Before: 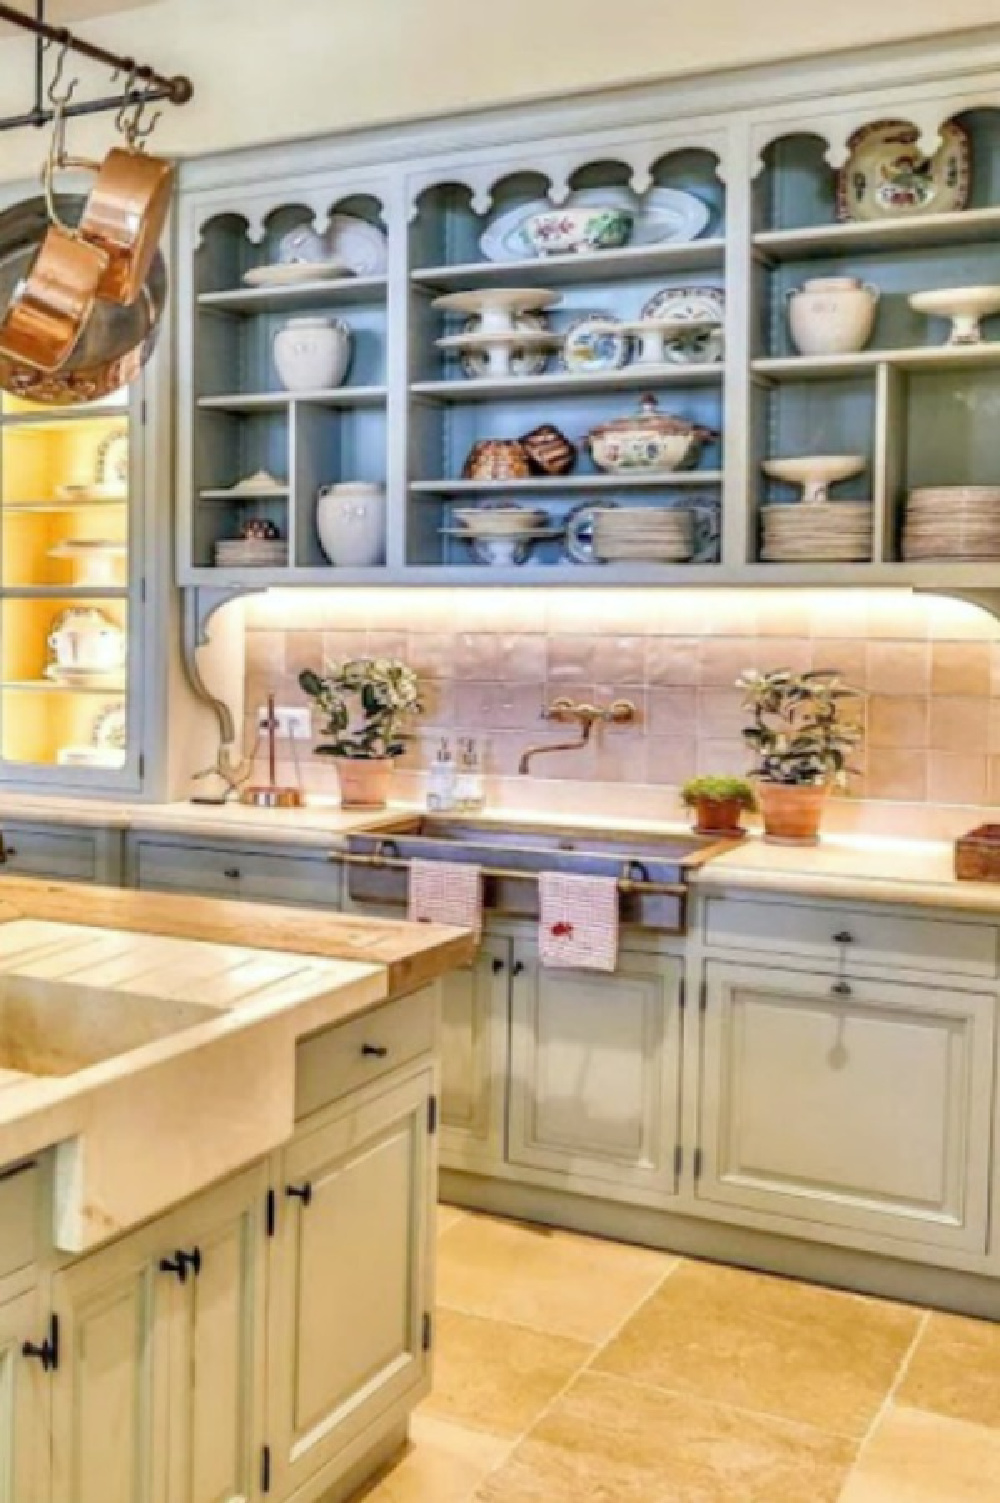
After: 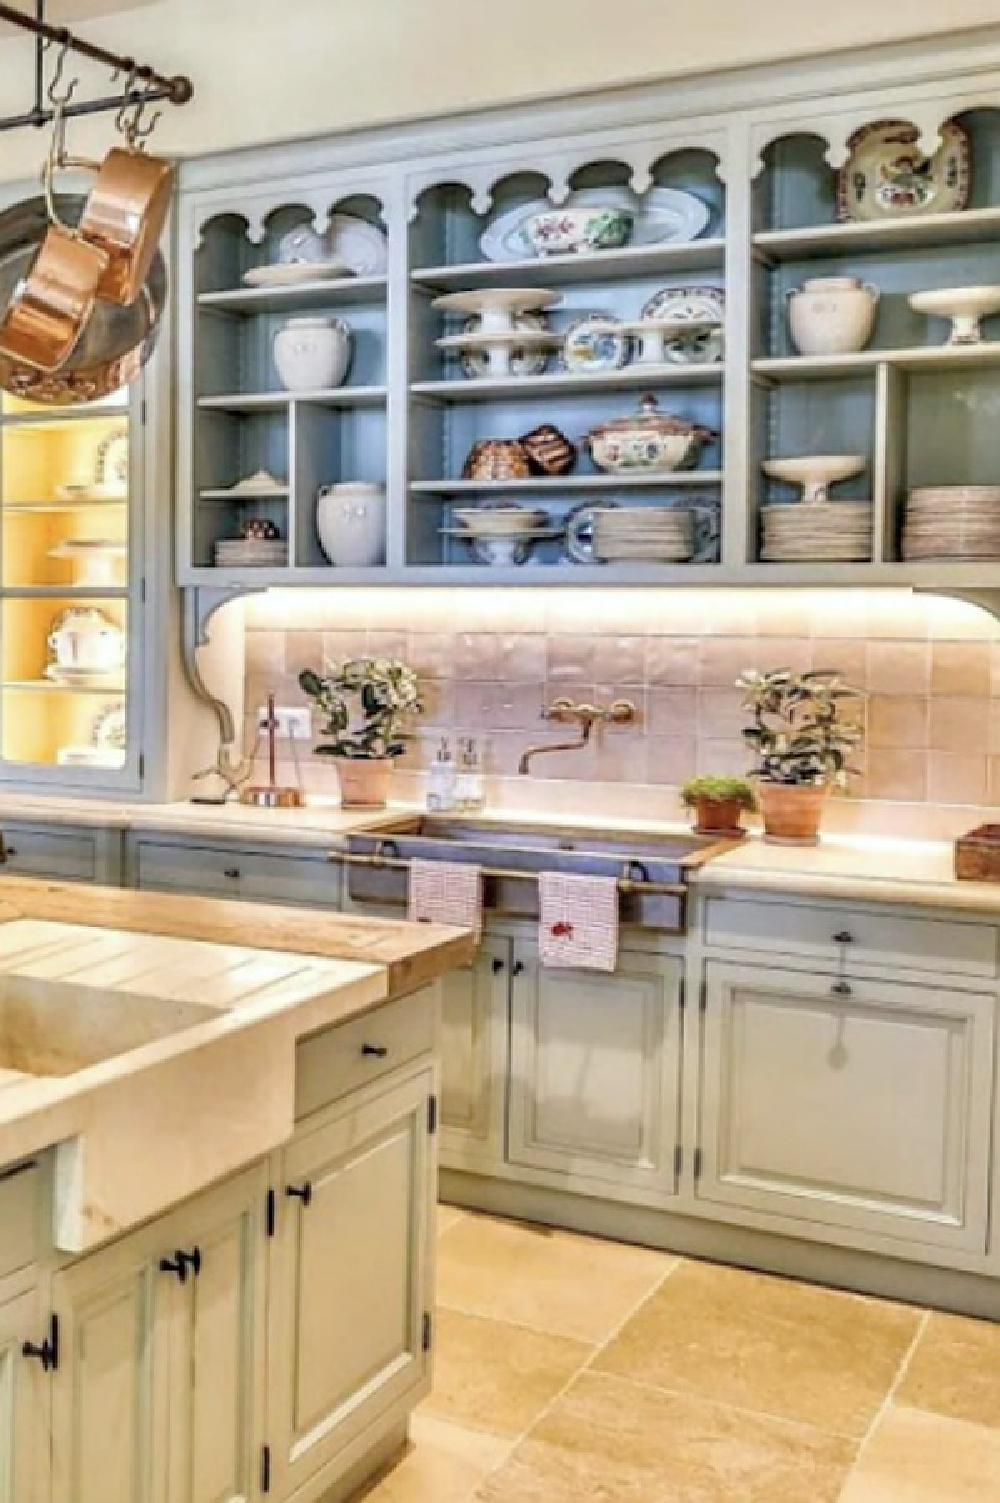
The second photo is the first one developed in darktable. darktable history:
color correction: saturation 0.85
sharpen: on, module defaults
